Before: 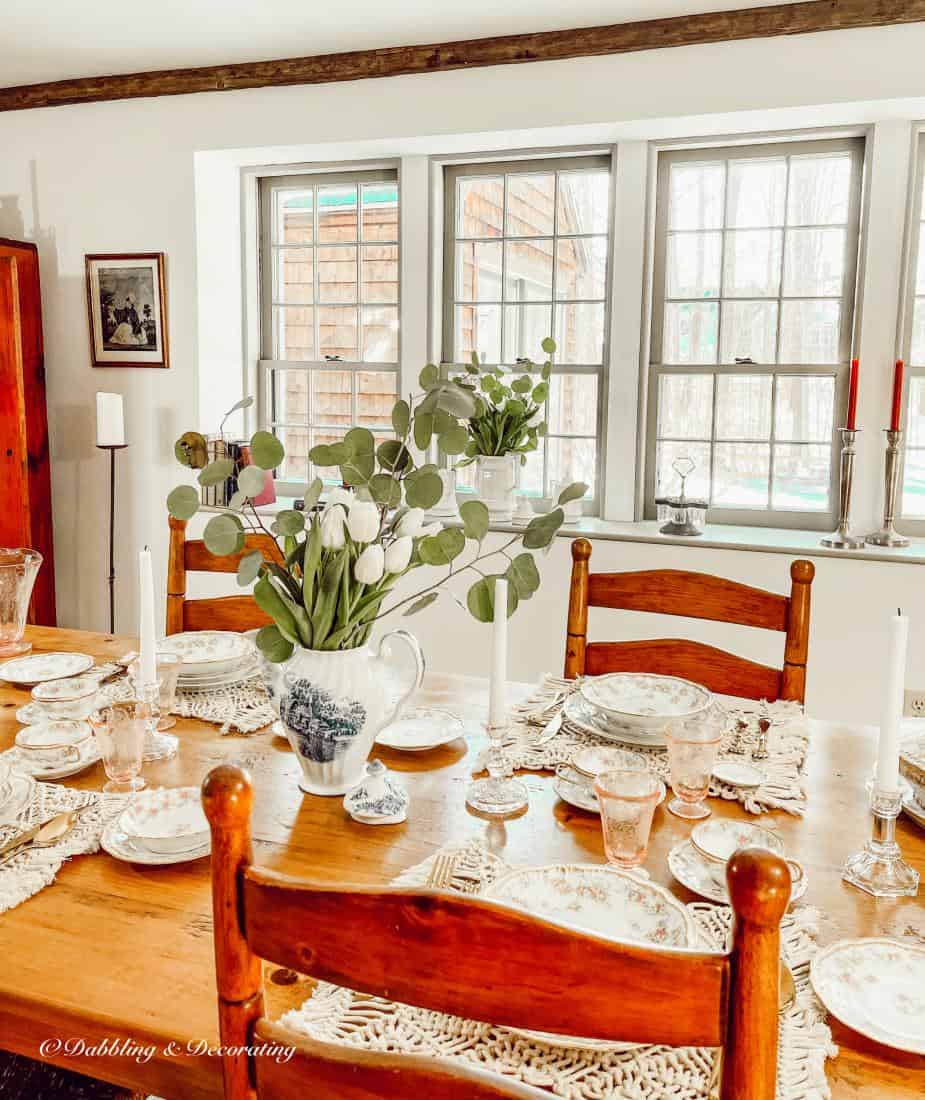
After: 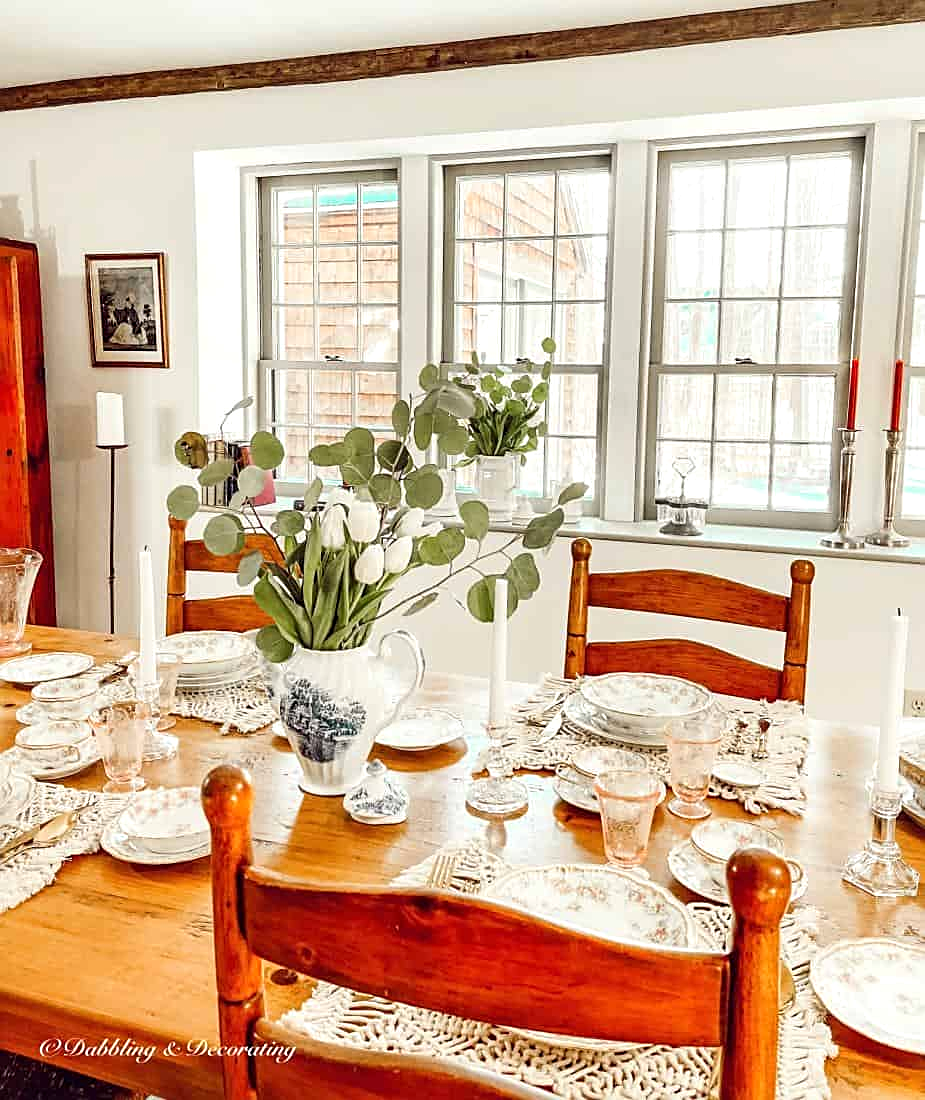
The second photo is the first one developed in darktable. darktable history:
exposure: exposure 0.207 EV, compensate highlight preservation false
sharpen: on, module defaults
